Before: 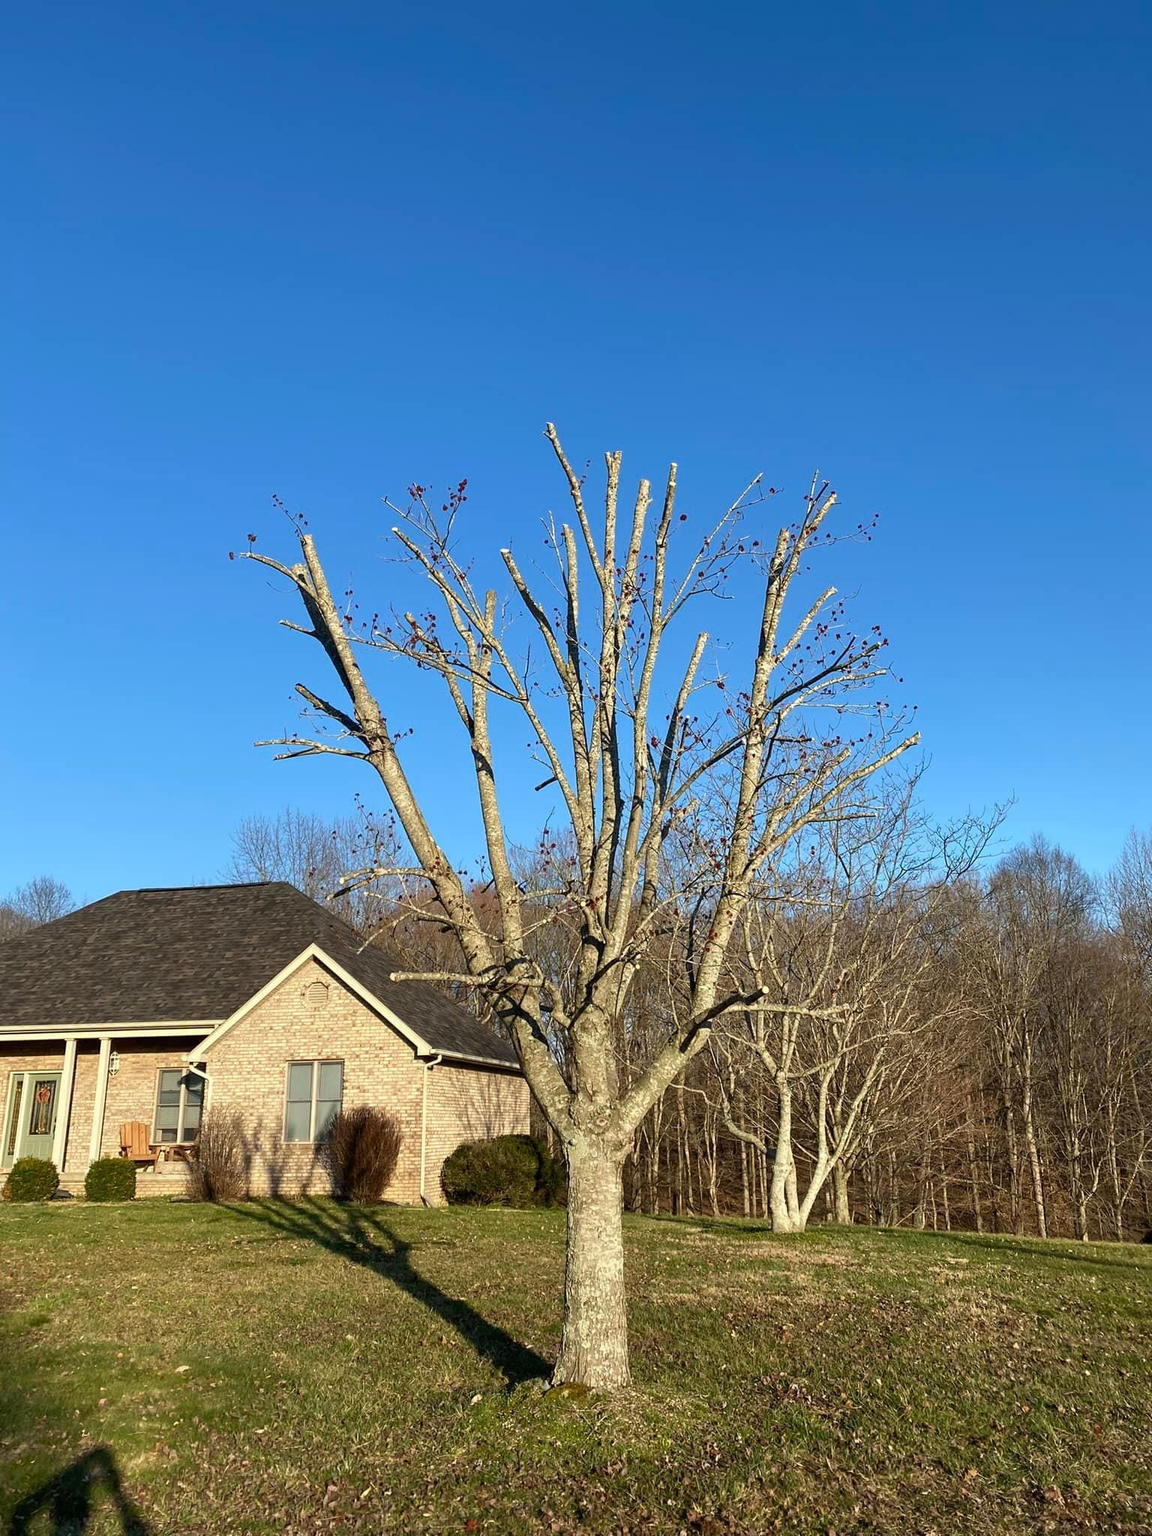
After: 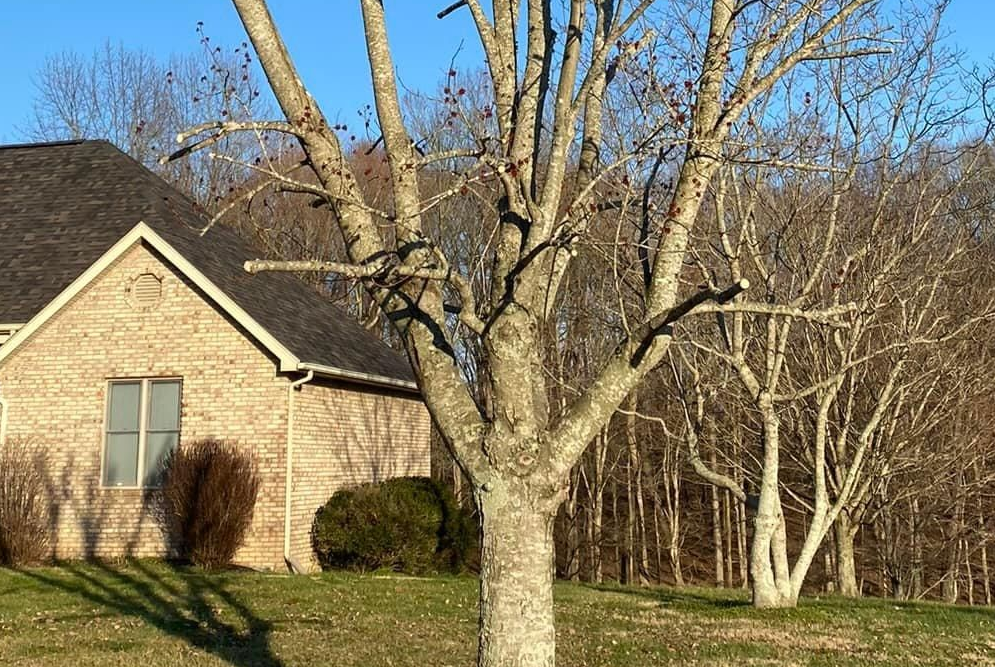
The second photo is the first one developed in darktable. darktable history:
crop: left 18.033%, top 50.62%, right 17.155%, bottom 16.792%
